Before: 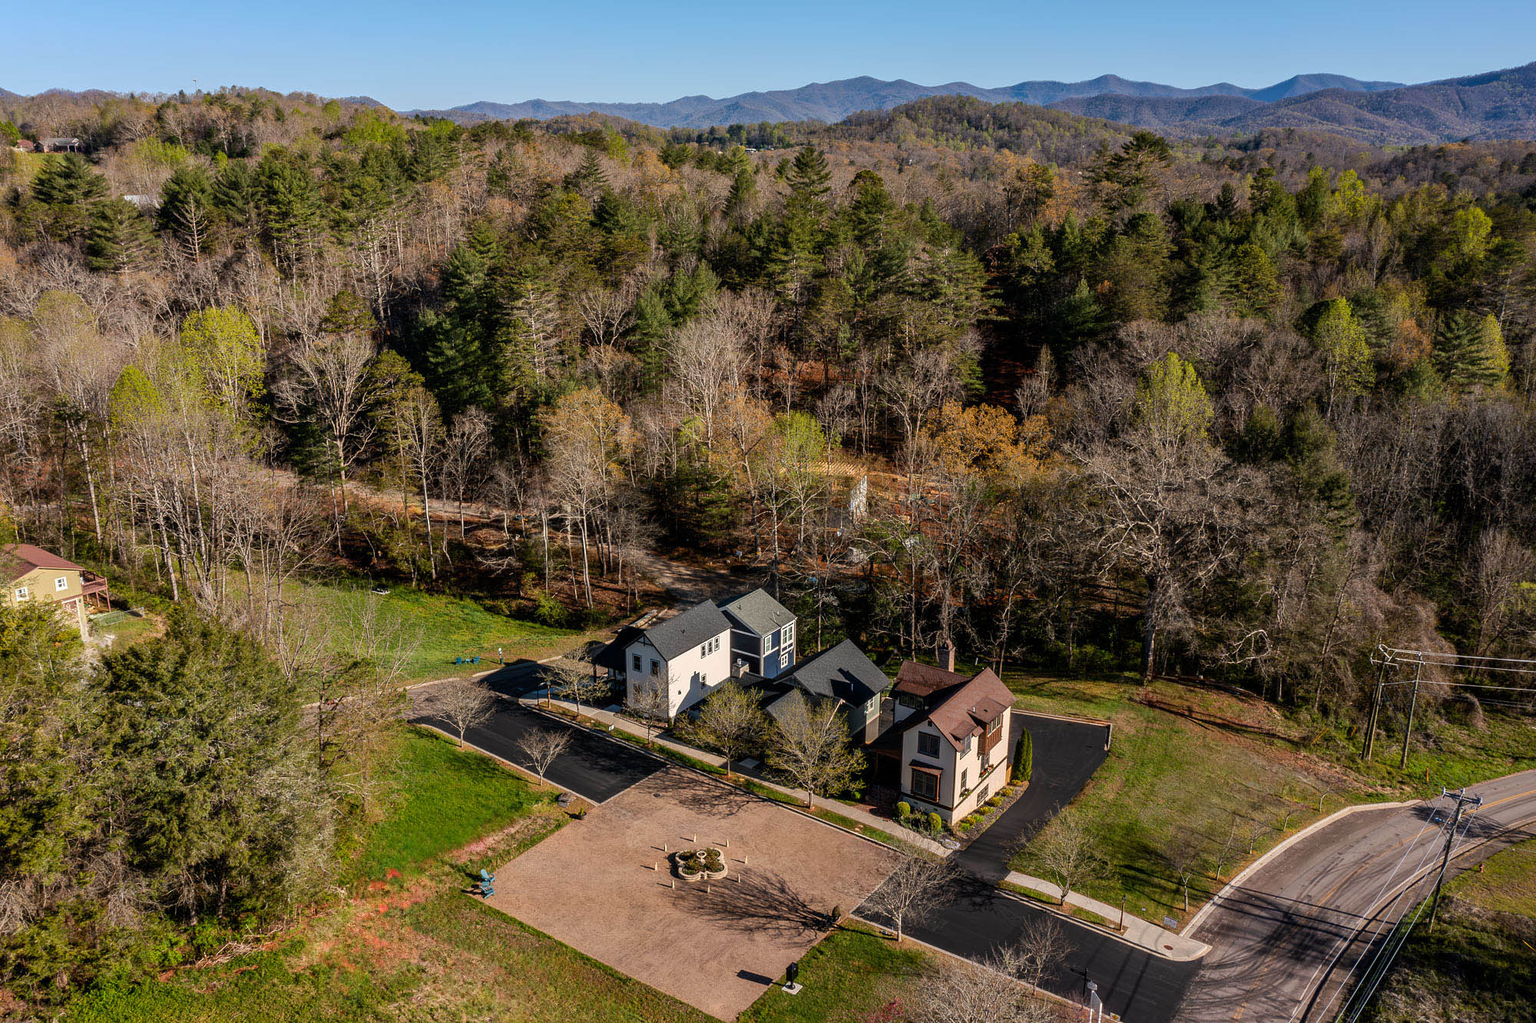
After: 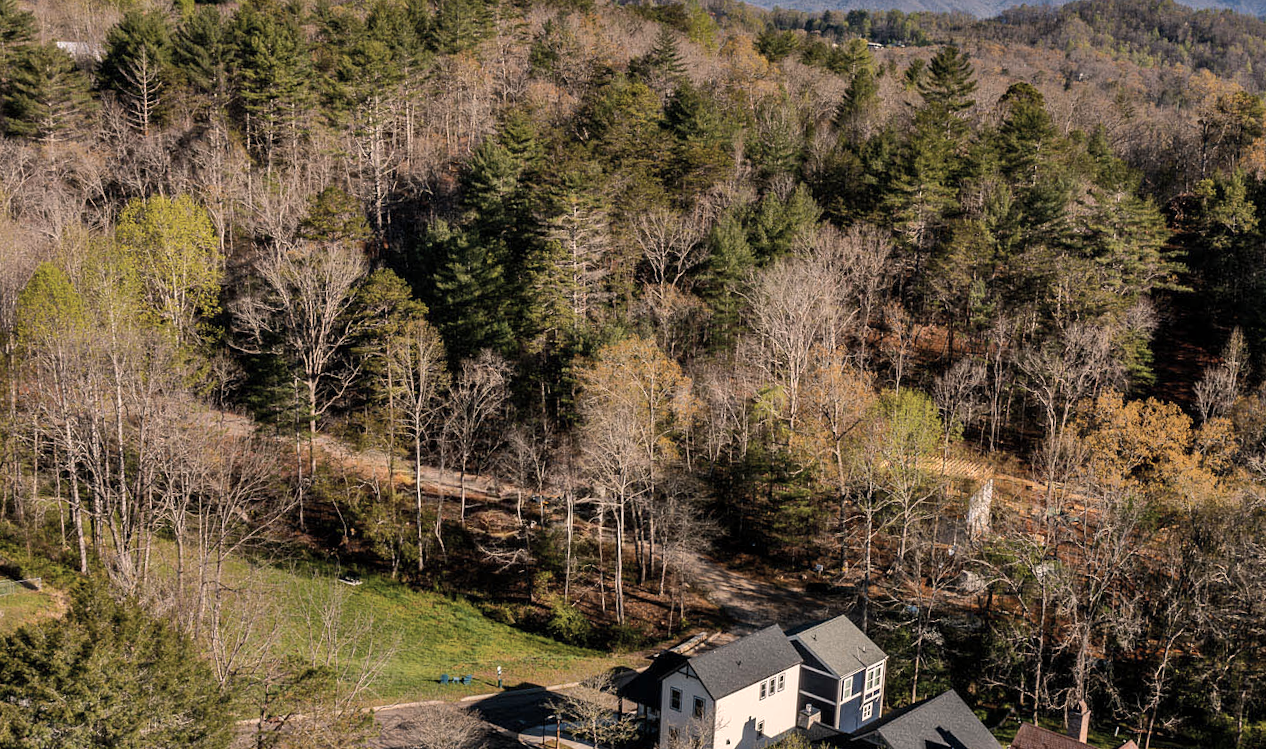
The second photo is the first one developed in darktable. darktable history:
shadows and highlights: radius 133.35, soften with gaussian
color balance rgb: highlights gain › luminance 7.169%, highlights gain › chroma 0.938%, highlights gain › hue 47.93°, perceptual saturation grading › global saturation 19.863%
color correction: highlights a* 5.56, highlights b* 5.22, saturation 0.627
crop and rotate: angle -4.41°, left 2.162%, top 6.981%, right 27.387%, bottom 30.444%
